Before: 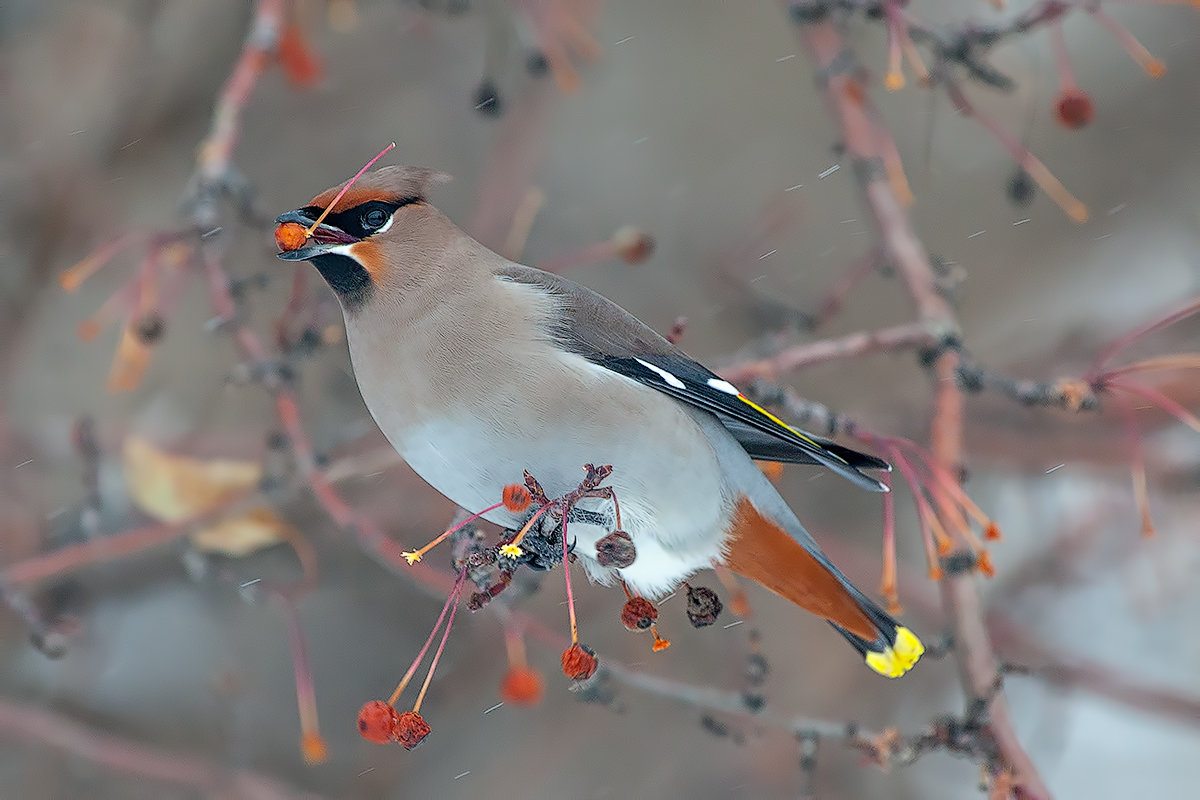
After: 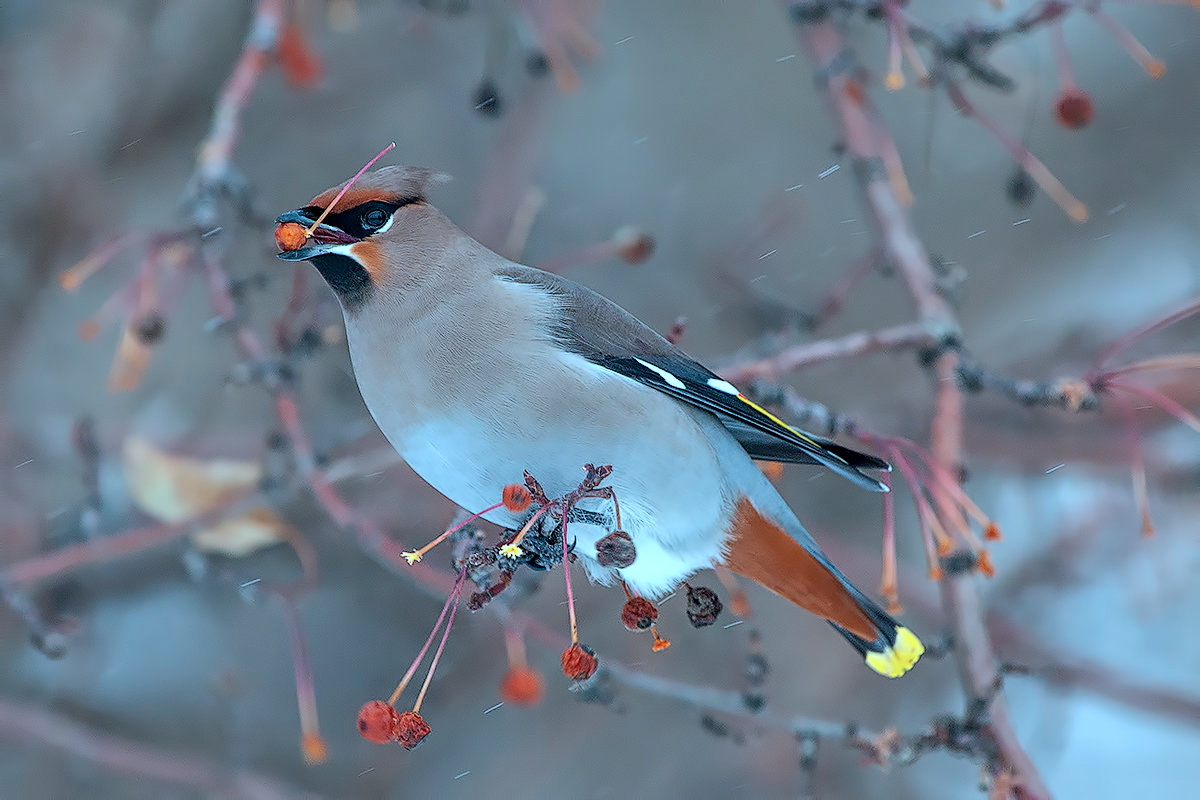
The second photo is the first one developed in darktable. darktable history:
local contrast: mode bilateral grid, contrast 19, coarseness 49, detail 120%, midtone range 0.2
color correction: highlights a* -9.48, highlights b* -23.25
